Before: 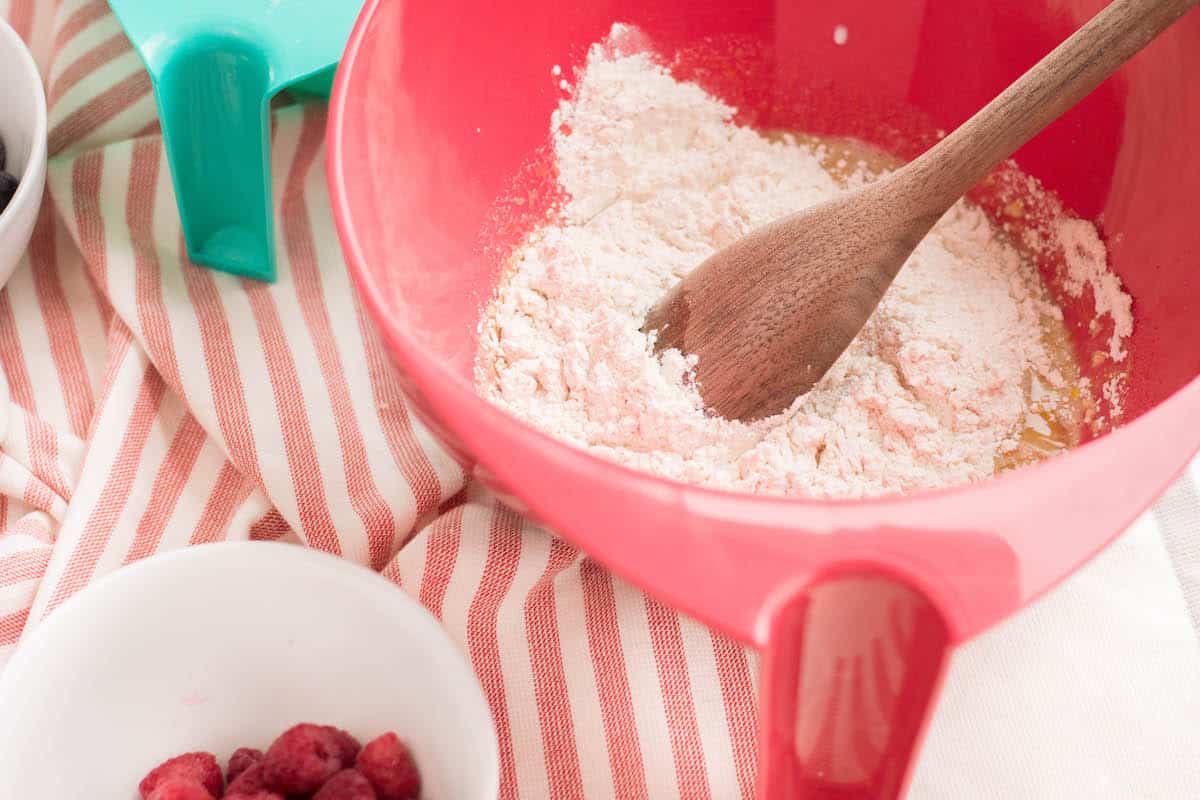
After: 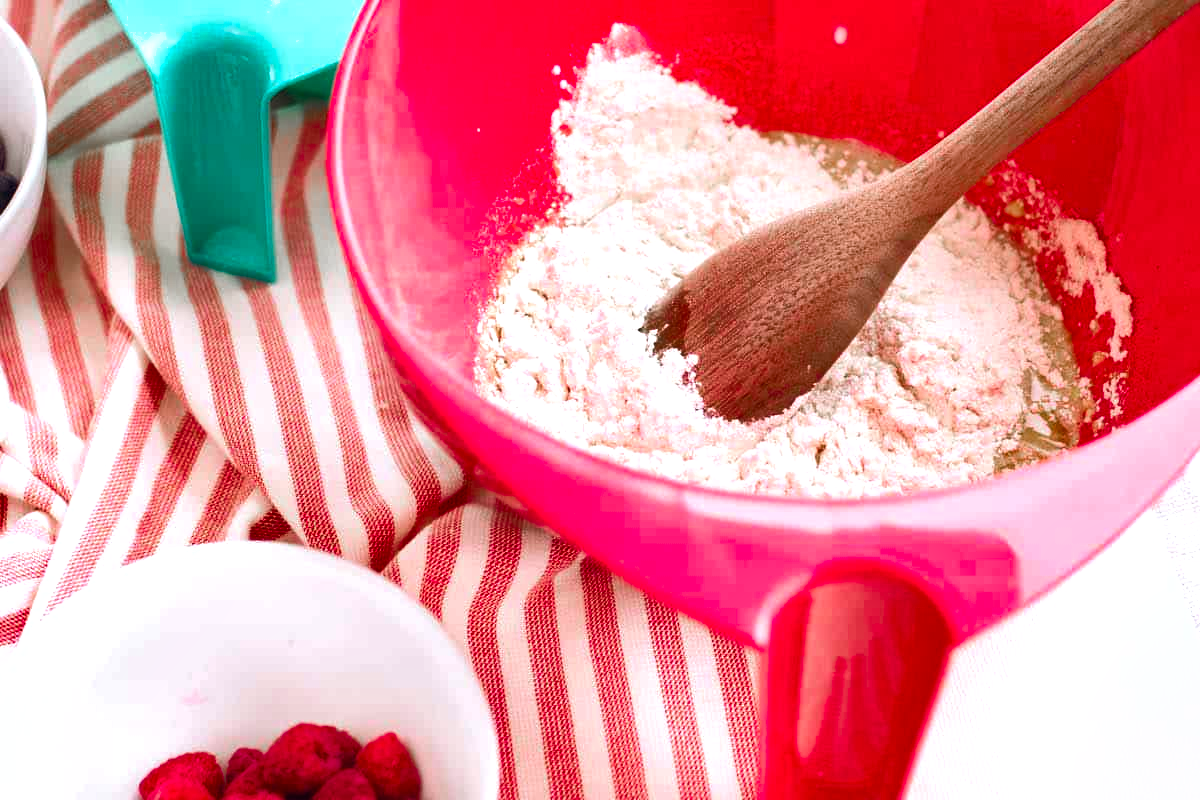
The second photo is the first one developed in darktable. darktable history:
color balance rgb: shadows lift › hue 87.57°, highlights gain › luminance 16.594%, highlights gain › chroma 2.939%, highlights gain › hue 258.38°, global offset › chroma 0.06%, global offset › hue 253.99°, perceptual saturation grading › global saturation 34.93%, perceptual saturation grading › highlights -29.822%, perceptual saturation grading › shadows 35.931%, perceptual brilliance grading › highlights 4.323%, perceptual brilliance grading › shadows -10.321%, global vibrance 24.369%
contrast brightness saturation: saturation -0.046
shadows and highlights: low approximation 0.01, soften with gaussian
color zones: curves: ch1 [(0, 0.708) (0.088, 0.648) (0.245, 0.187) (0.429, 0.326) (0.571, 0.498) (0.714, 0.5) (0.857, 0.5) (1, 0.708)]
